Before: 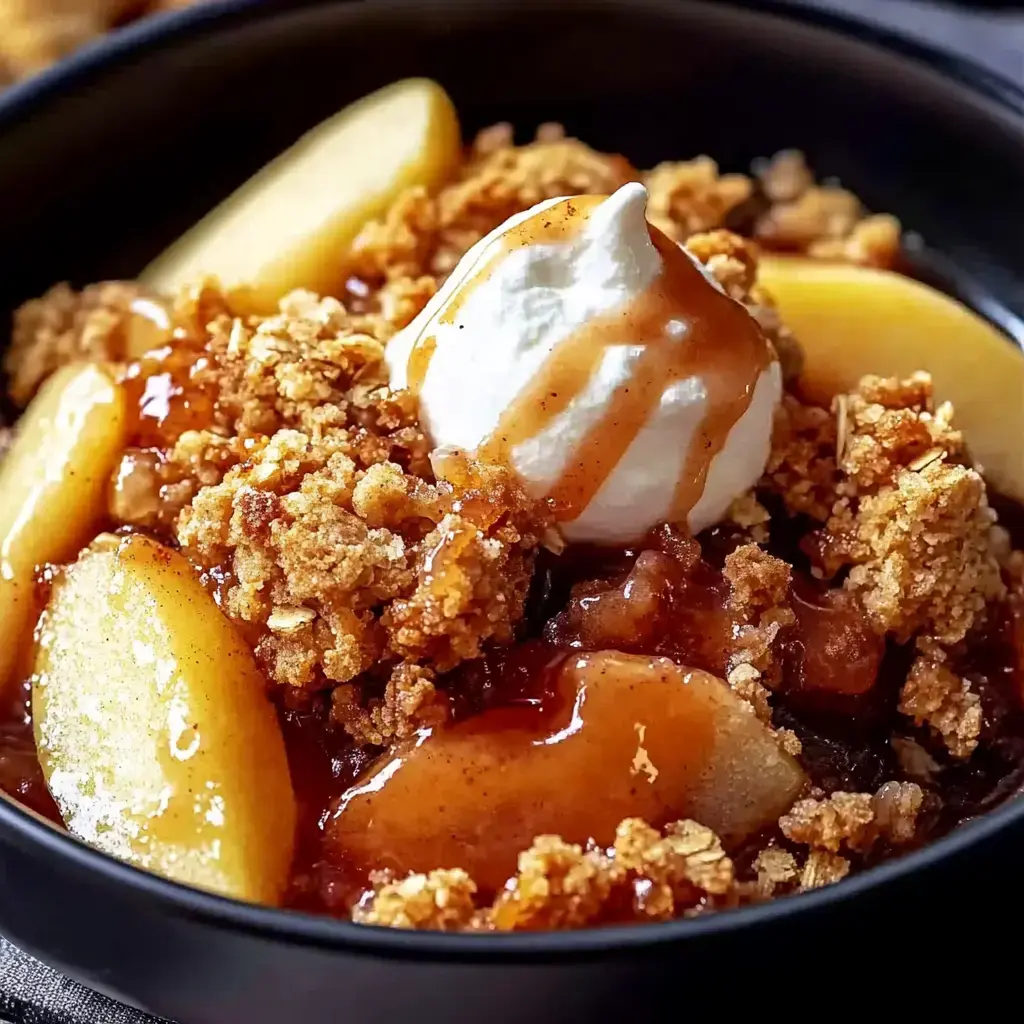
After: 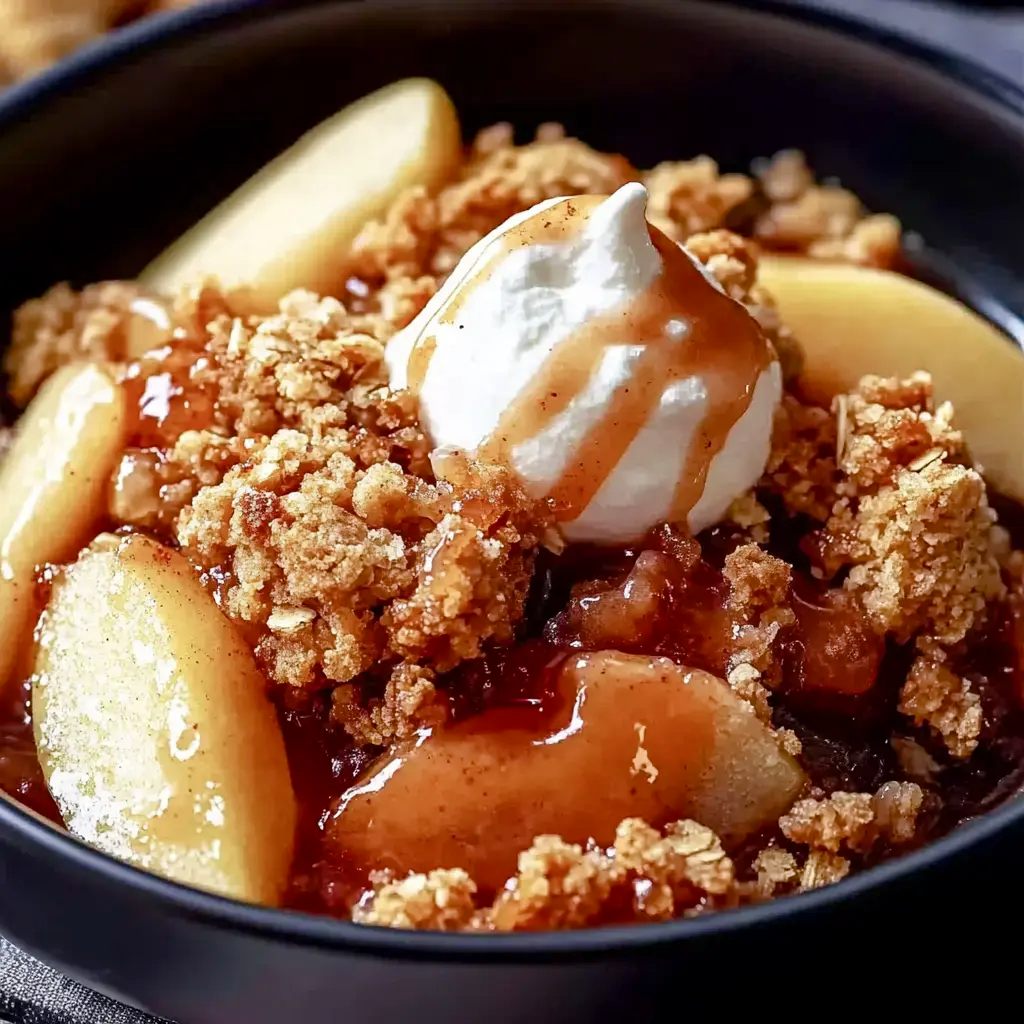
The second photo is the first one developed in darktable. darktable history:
color balance rgb: power › luminance 3.358%, power › hue 230.38°, perceptual saturation grading › global saturation 0.91%, perceptual saturation grading › highlights -30.577%, perceptual saturation grading › shadows 20.467%
